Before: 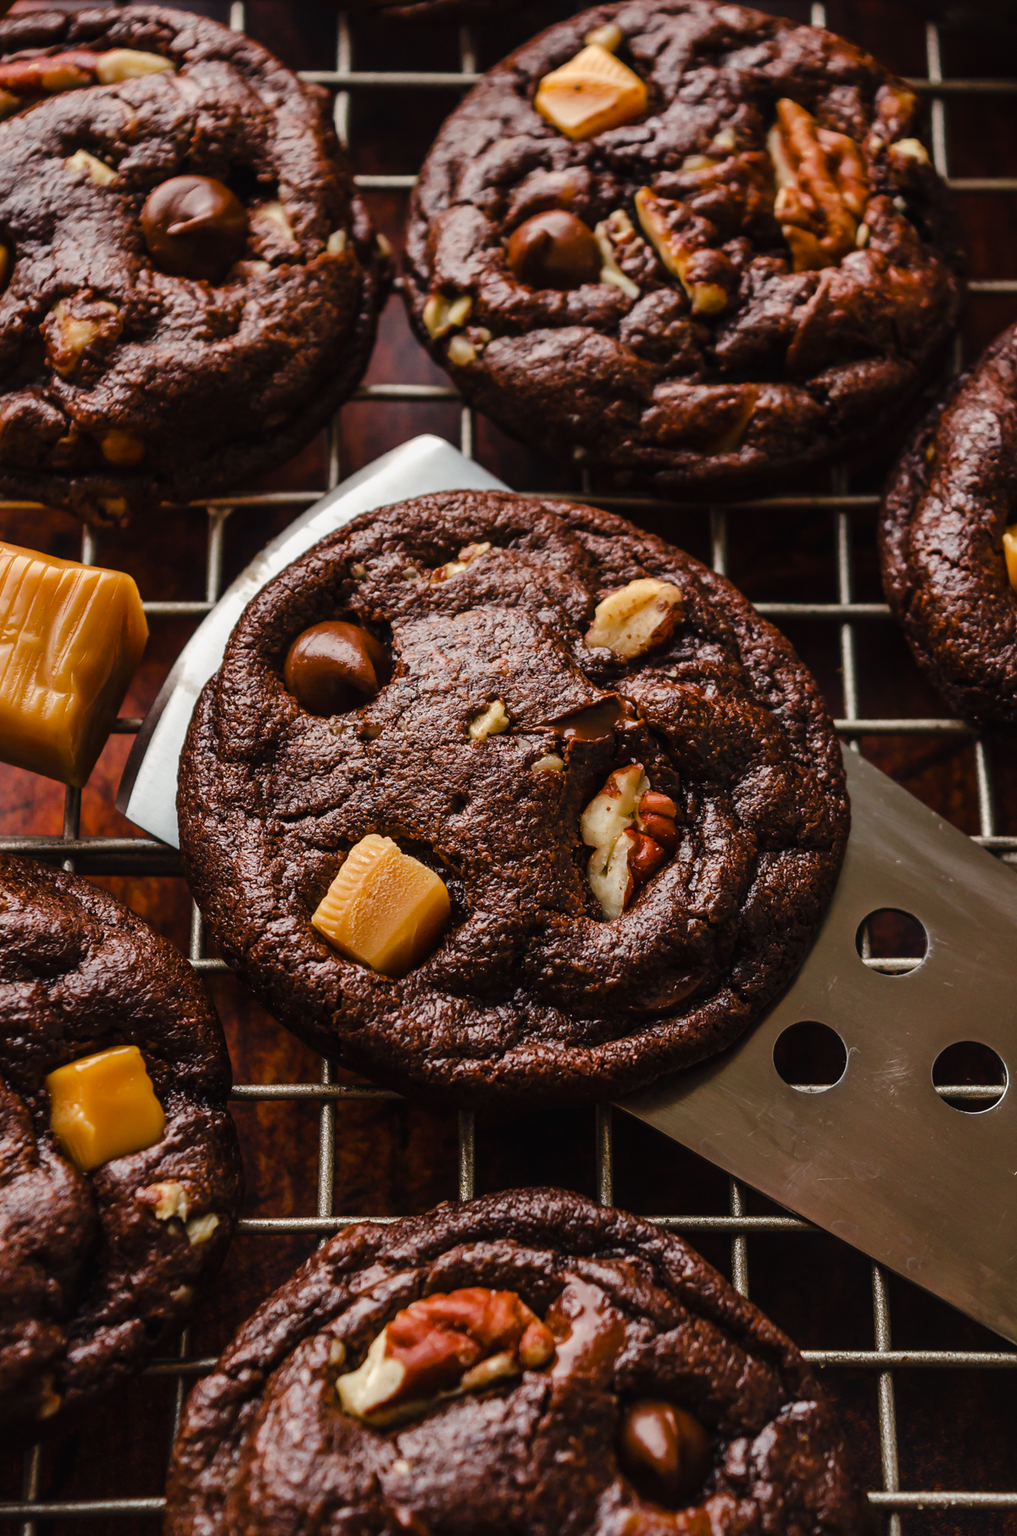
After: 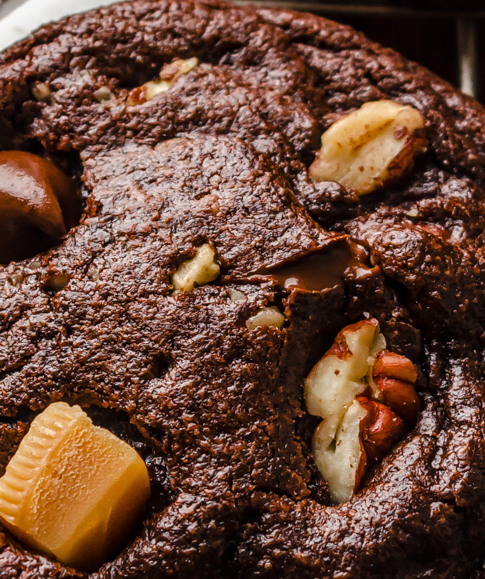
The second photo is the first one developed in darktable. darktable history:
local contrast: on, module defaults
crop: left 31.751%, top 32.172%, right 27.8%, bottom 35.83%
